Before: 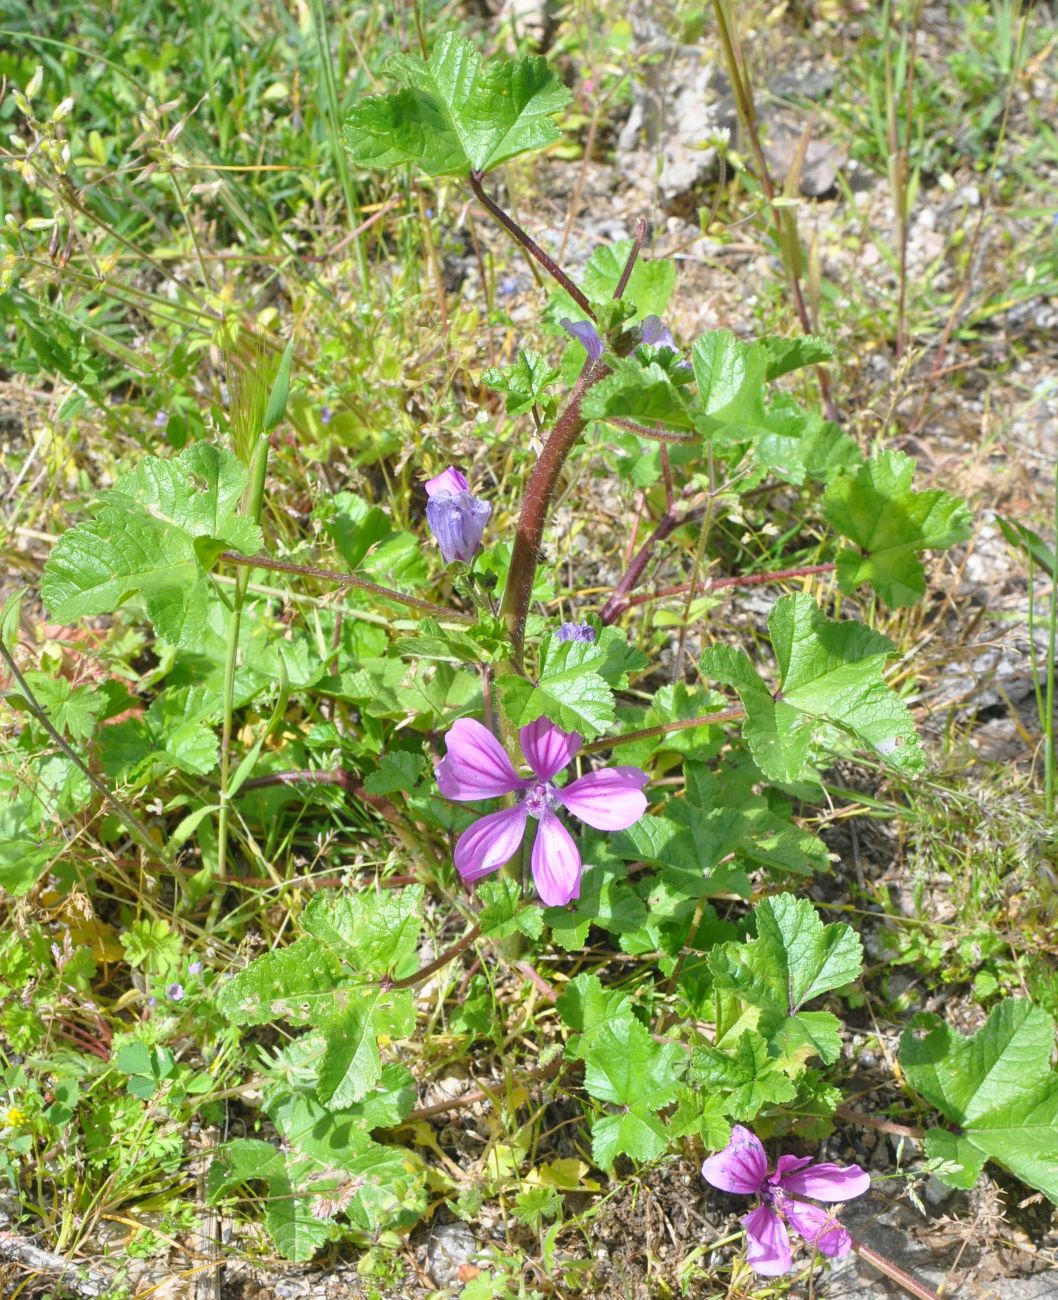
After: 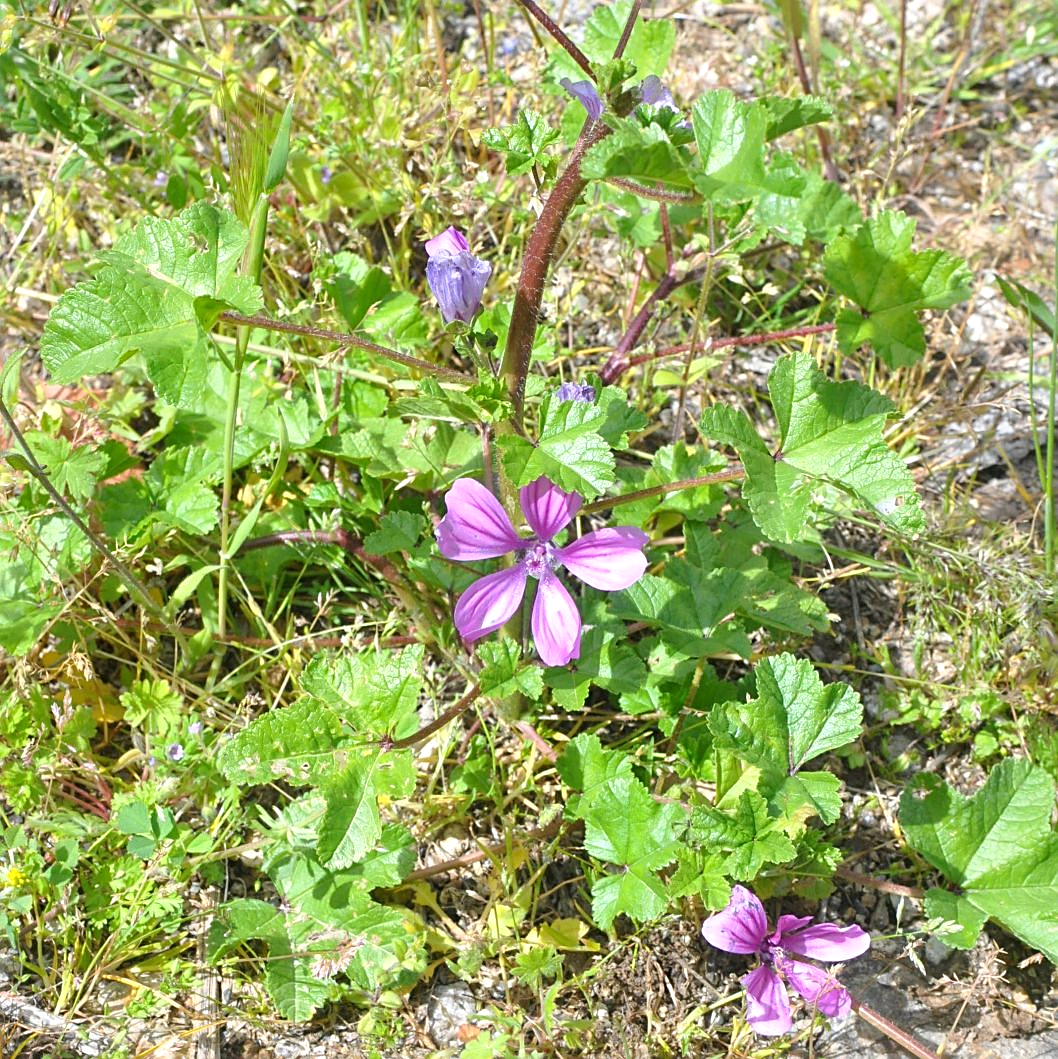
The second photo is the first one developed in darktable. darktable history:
sharpen: on, module defaults
exposure: exposure 0.2 EV, compensate highlight preservation false
crop and rotate: top 18.507%
